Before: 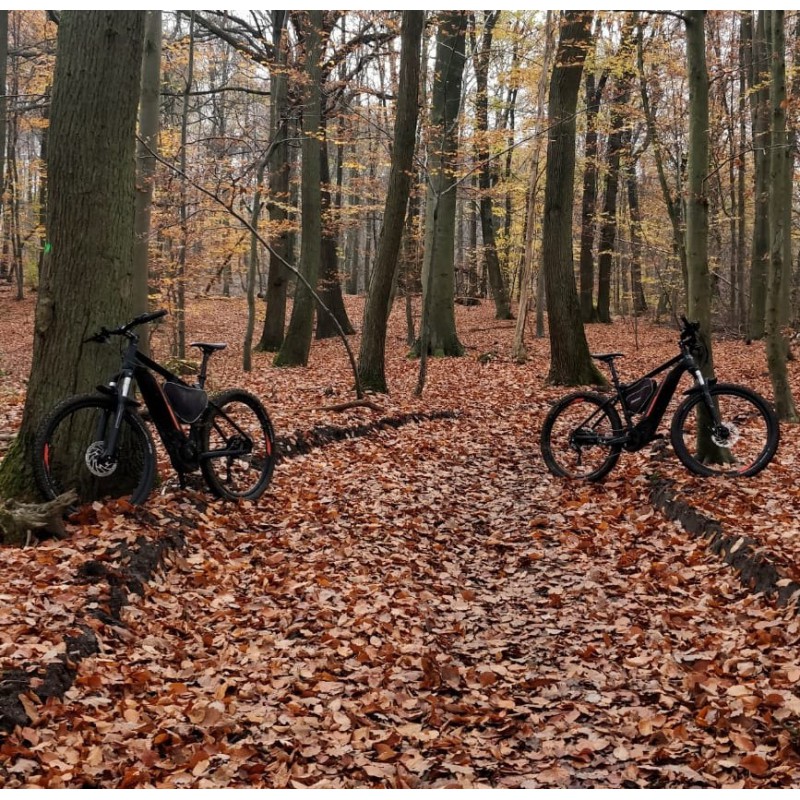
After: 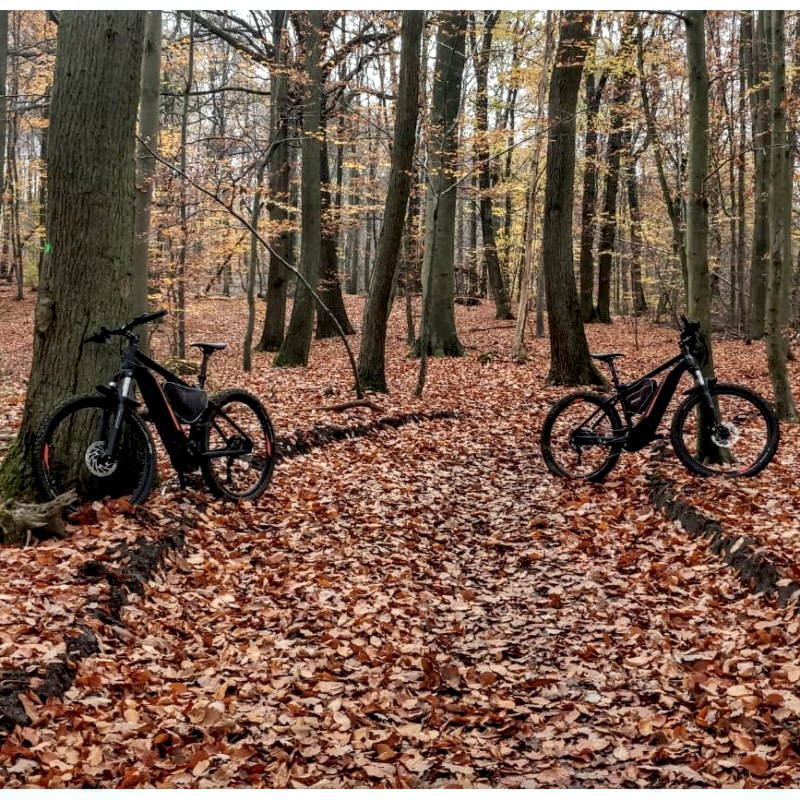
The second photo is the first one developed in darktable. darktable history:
white balance: red 0.978, blue 0.999
shadows and highlights: on, module defaults
local contrast: detail 160%
